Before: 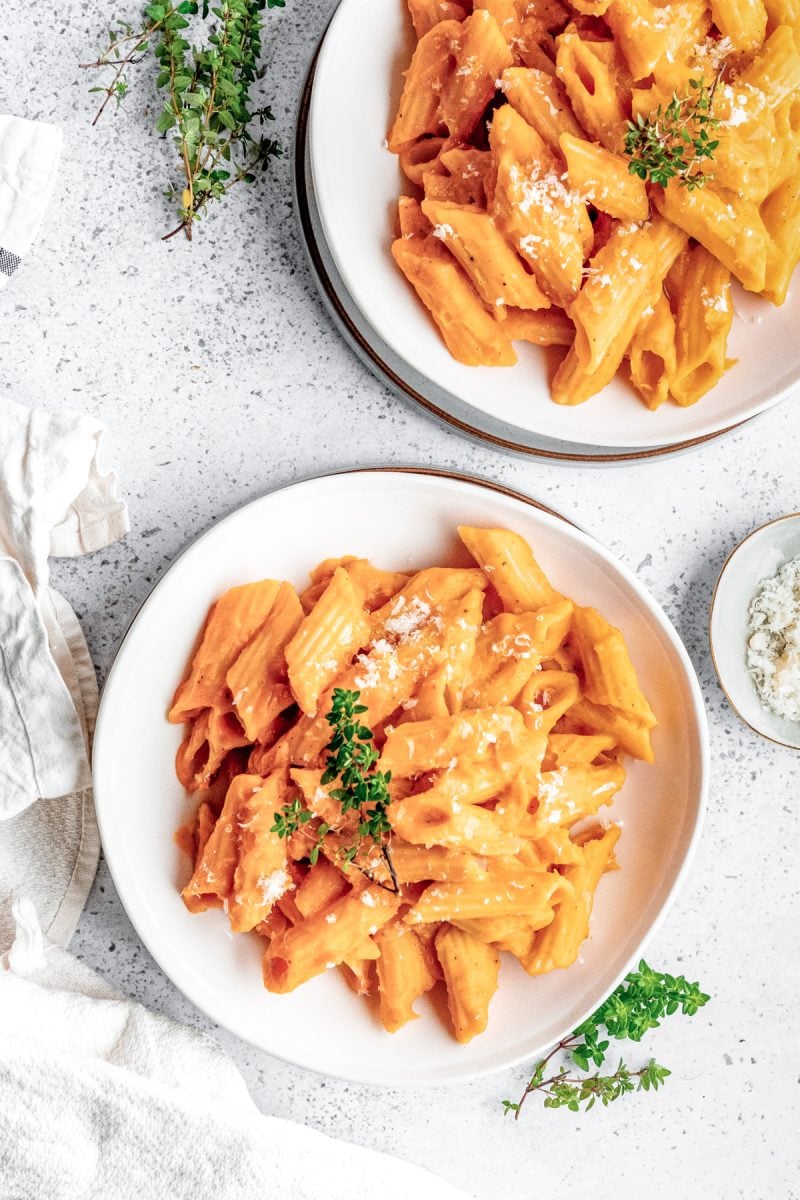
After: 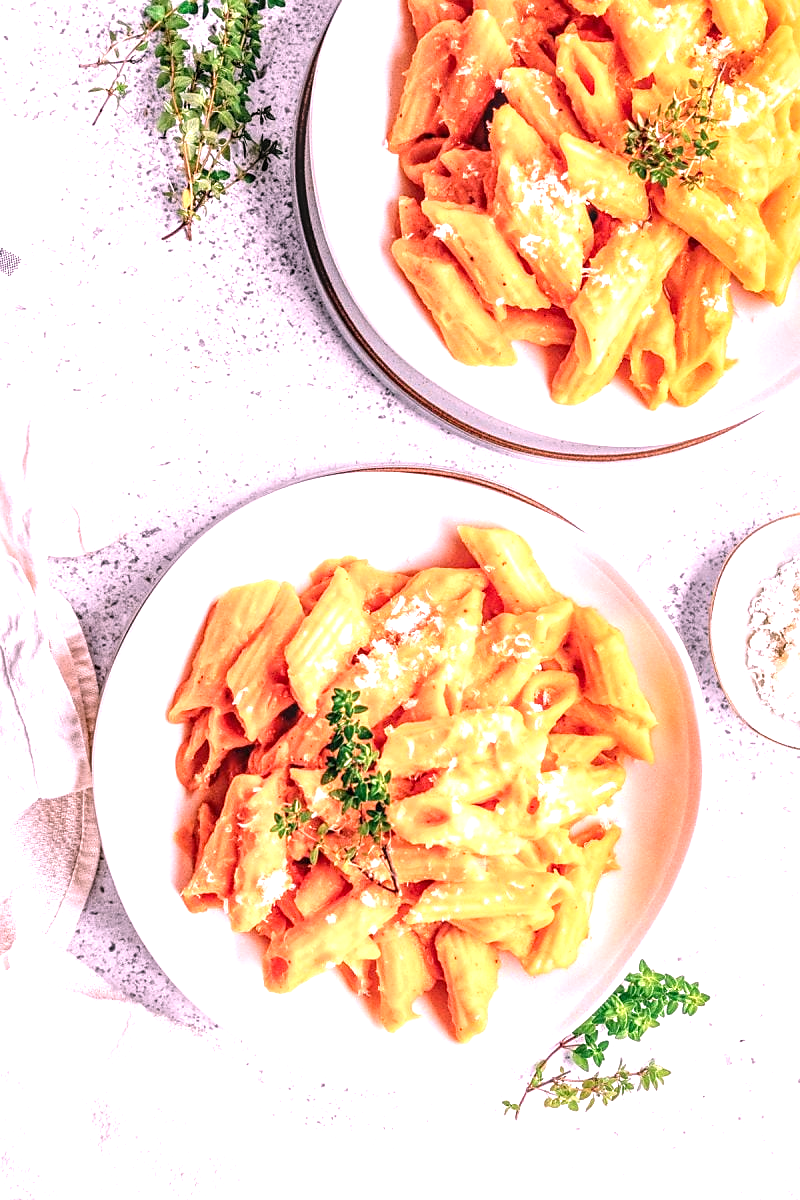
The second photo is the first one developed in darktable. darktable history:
exposure: black level correction 0, exposure 0.7 EV, compensate exposure bias true, compensate highlight preservation false
local contrast: on, module defaults
sharpen: radius 1.458, amount 0.398, threshold 1.271
white balance: red 1.188, blue 1.11
